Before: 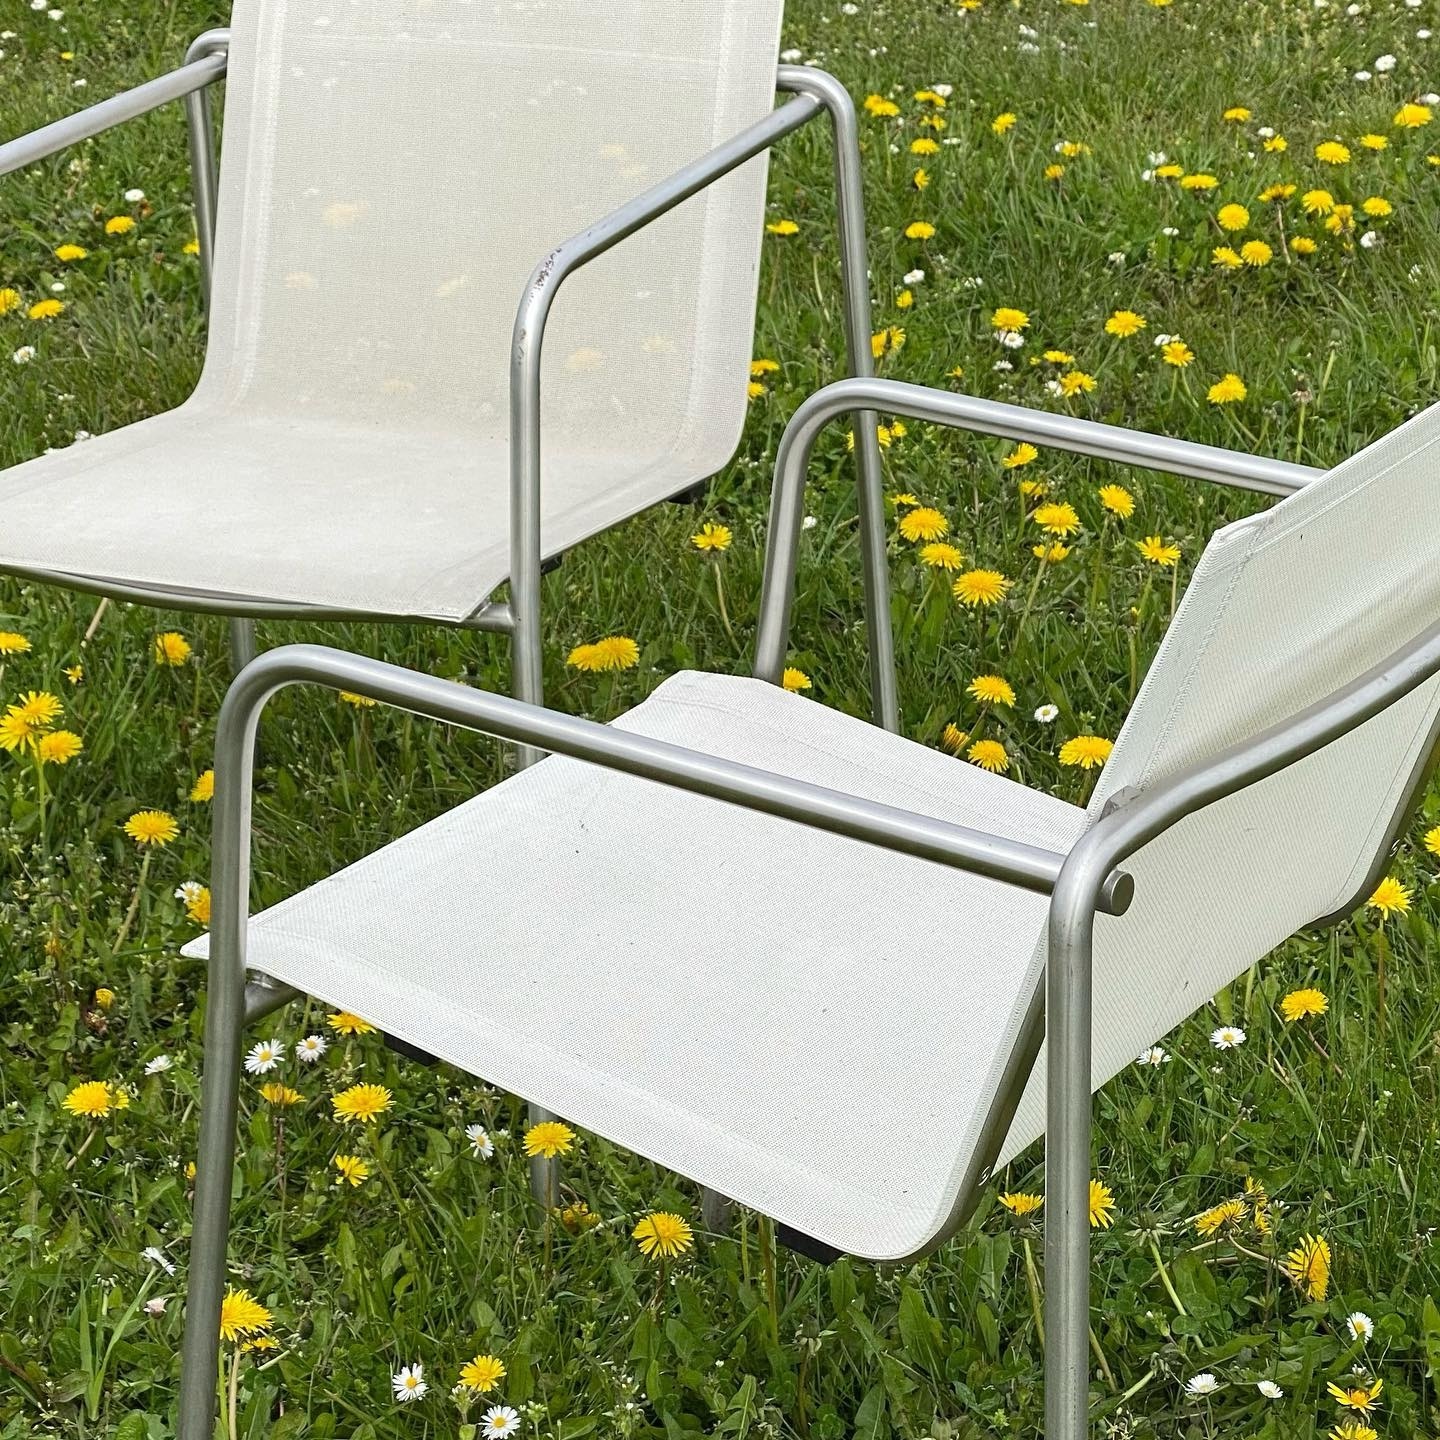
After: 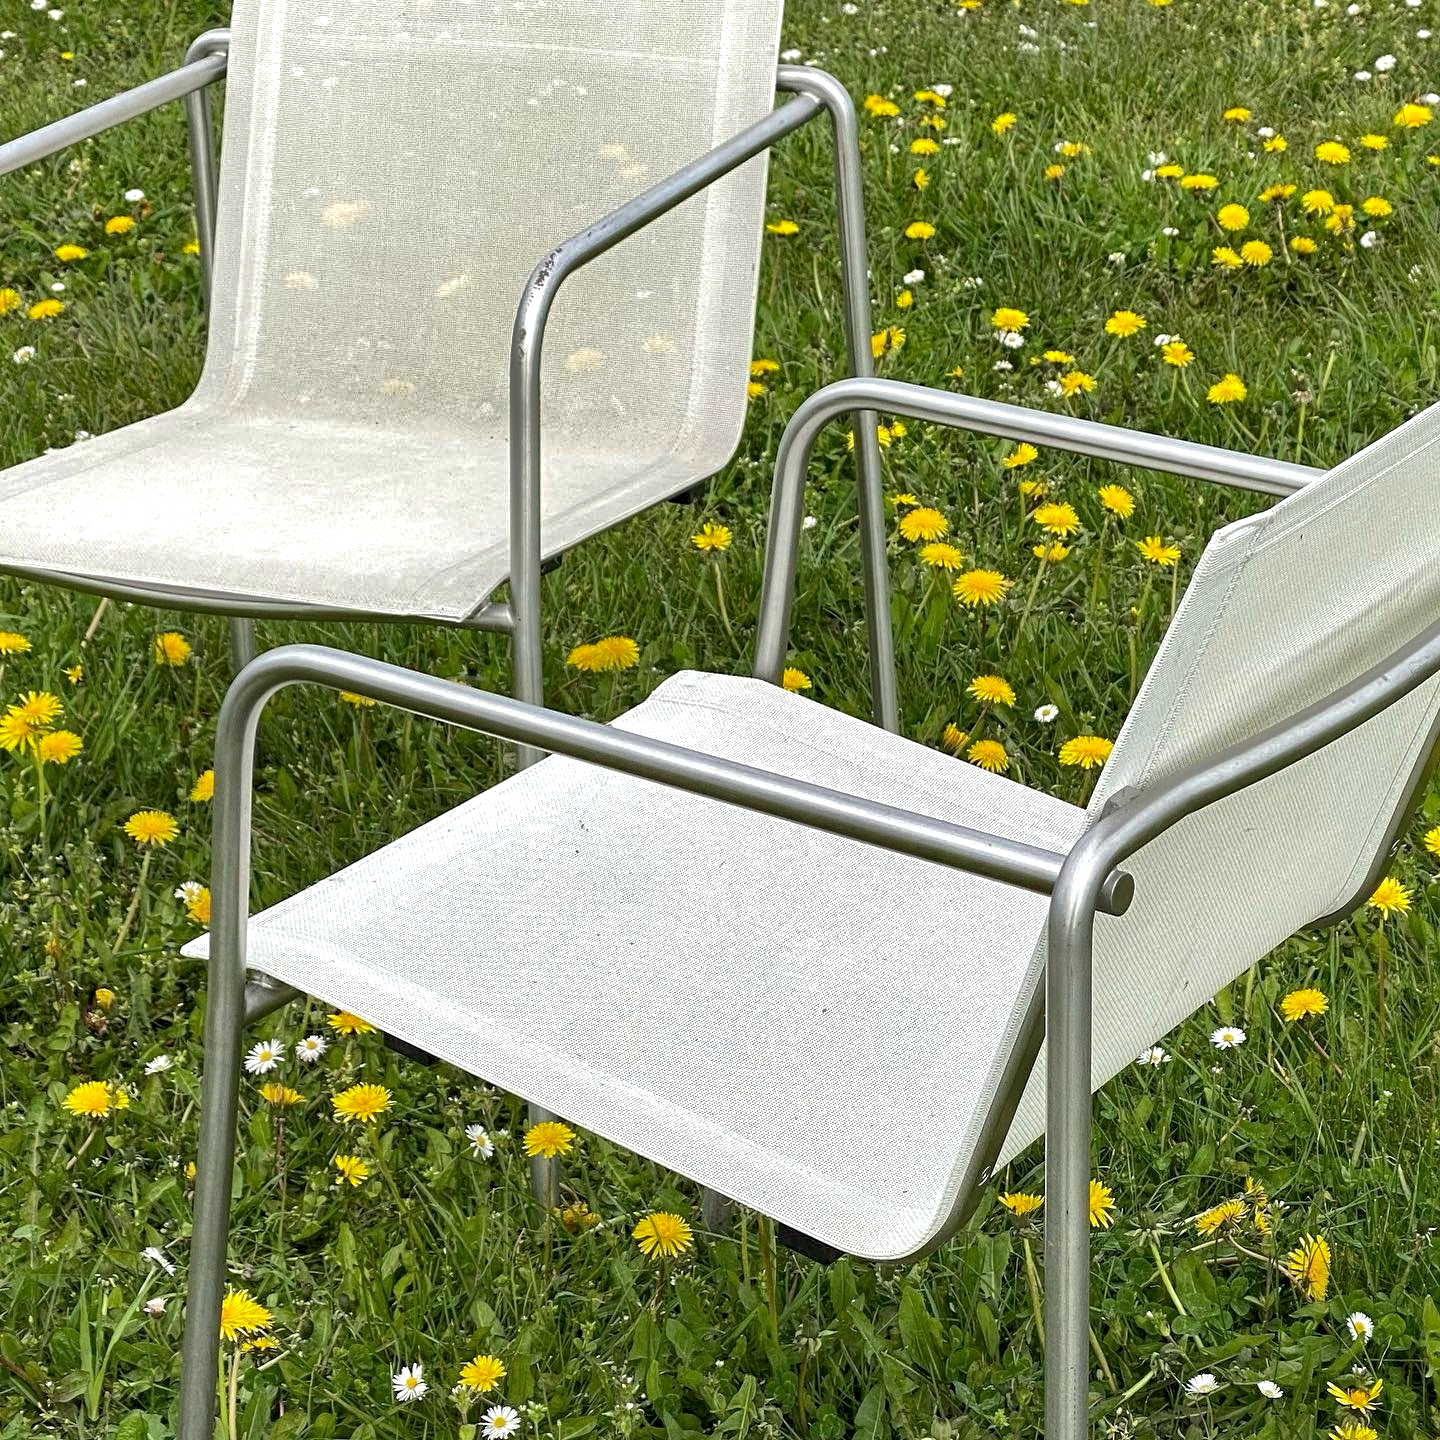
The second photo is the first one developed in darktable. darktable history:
local contrast: highlights 123%, shadows 126%, detail 140%, midtone range 0.254
exposure: exposure 0.2 EV, compensate highlight preservation false
shadows and highlights: highlights -60
